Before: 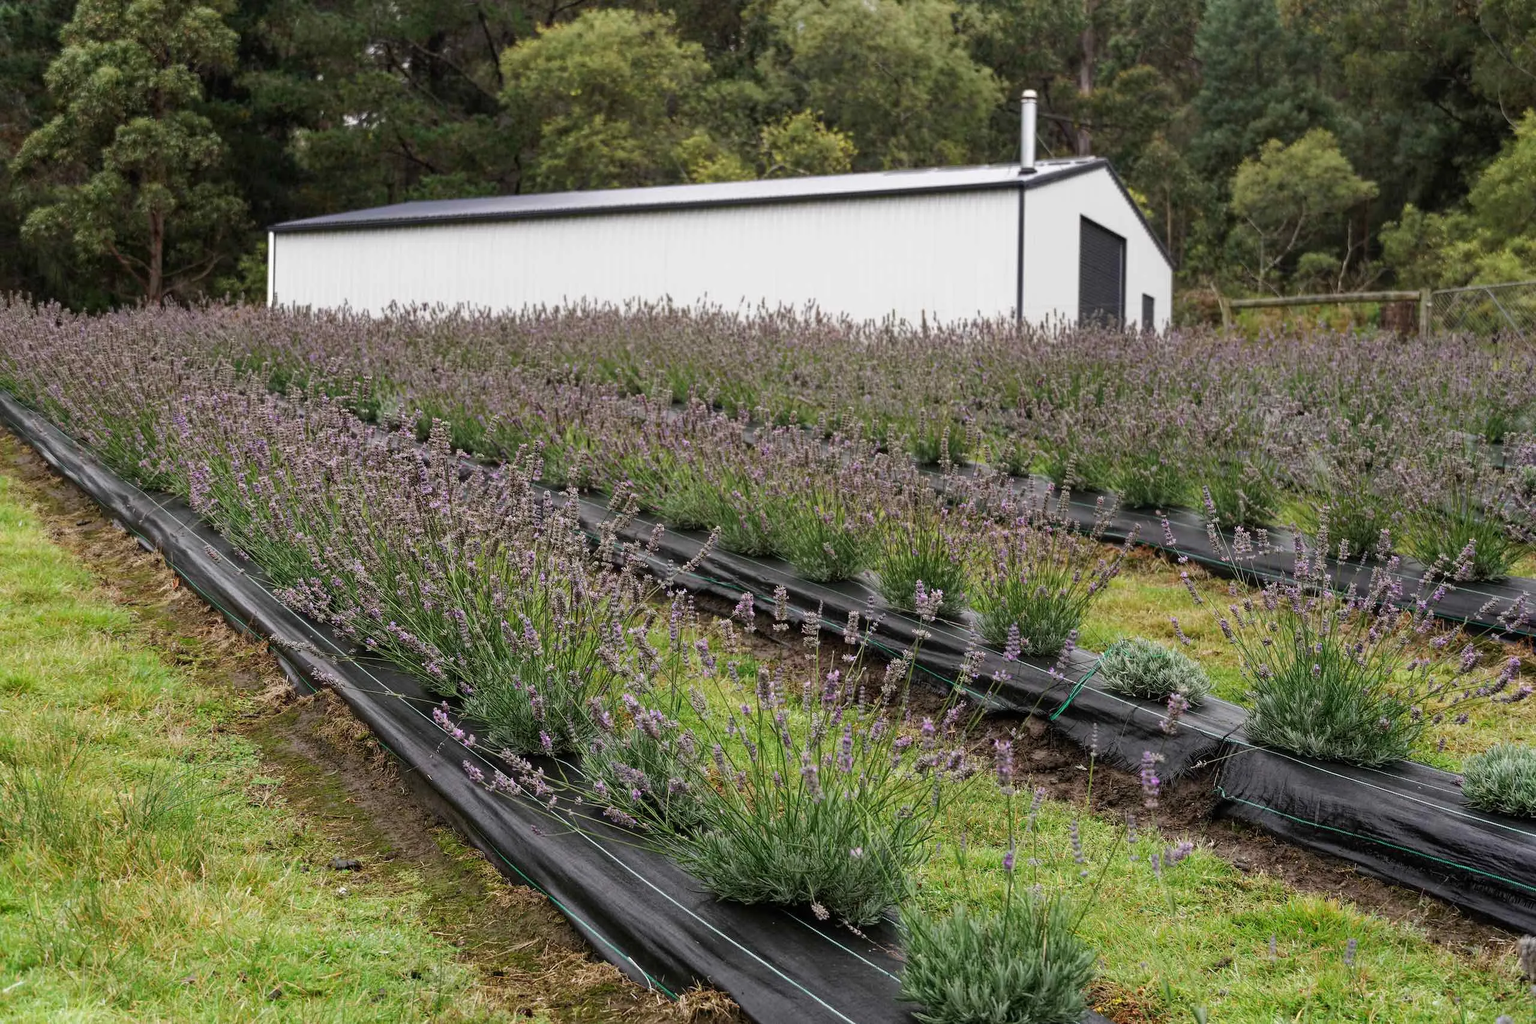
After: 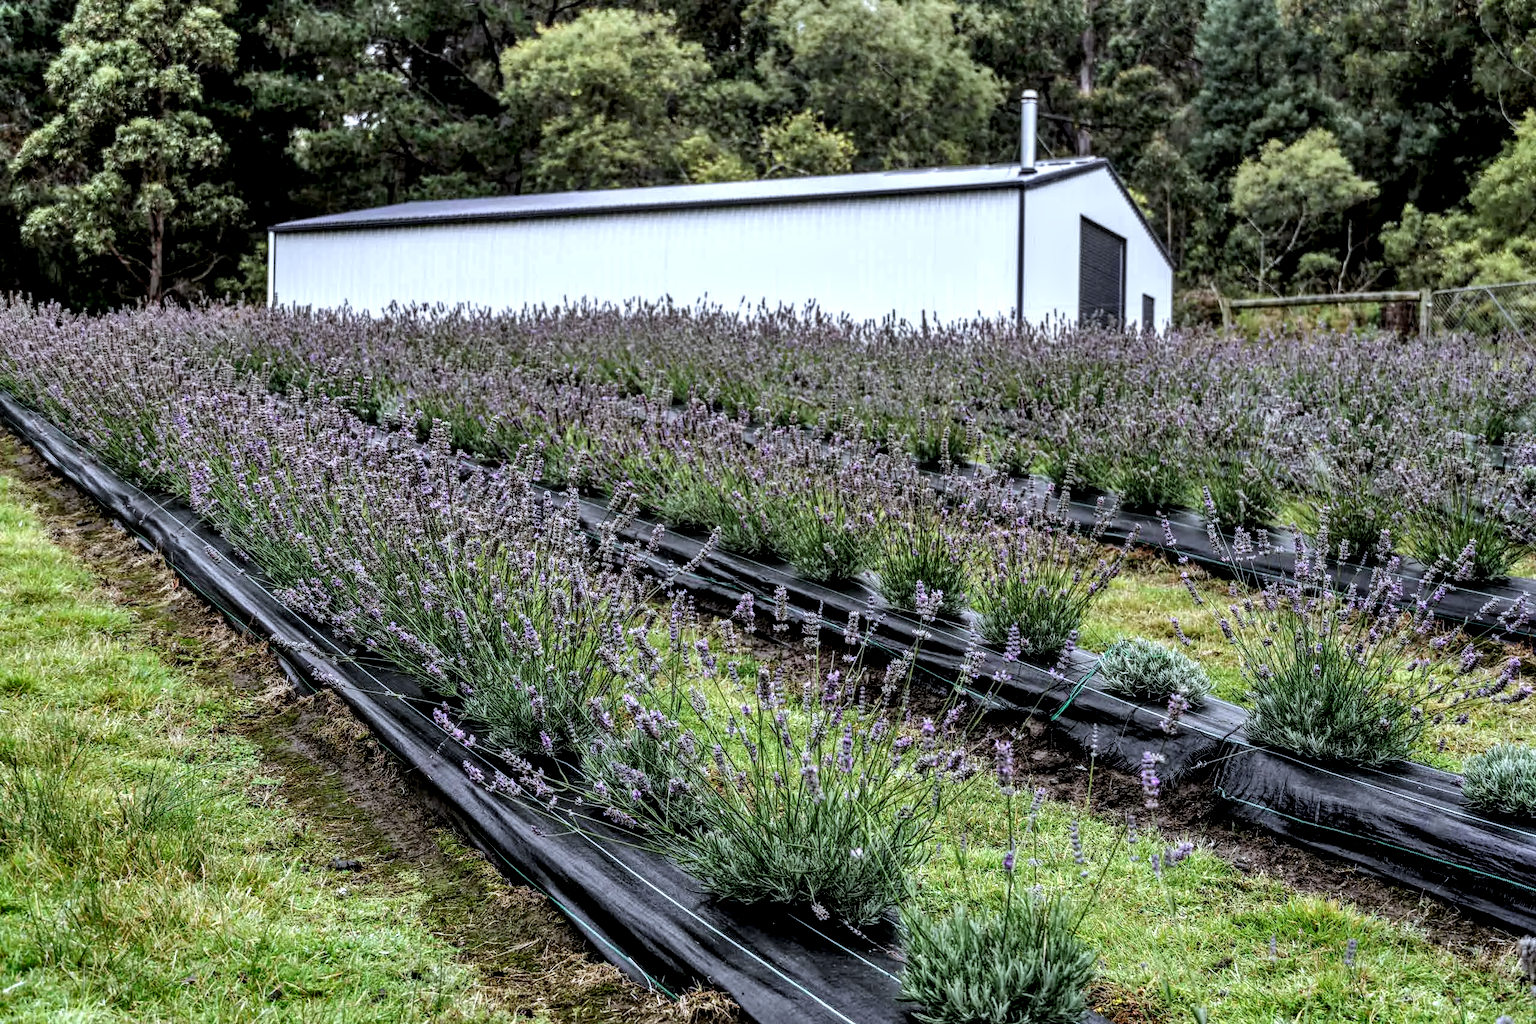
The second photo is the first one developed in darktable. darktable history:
local contrast: highlights 19%, detail 186%
shadows and highlights: radius 100.41, shadows 50.55, highlights -64.36, highlights color adjustment 49.82%, soften with gaussian
white balance: red 0.926, green 1.003, blue 1.133
rgb curve: curves: ch0 [(0, 0) (0.136, 0.078) (0.262, 0.245) (0.414, 0.42) (1, 1)], compensate middle gray true, preserve colors basic power
